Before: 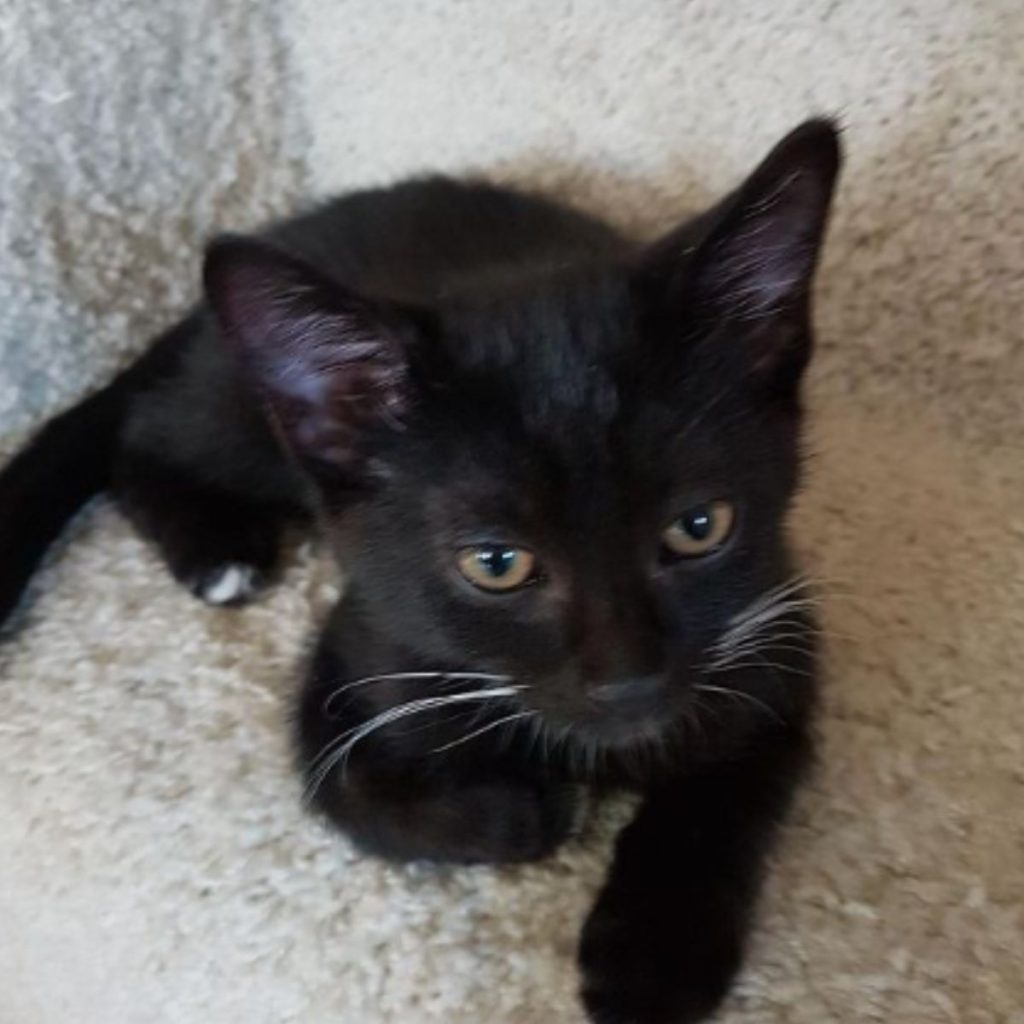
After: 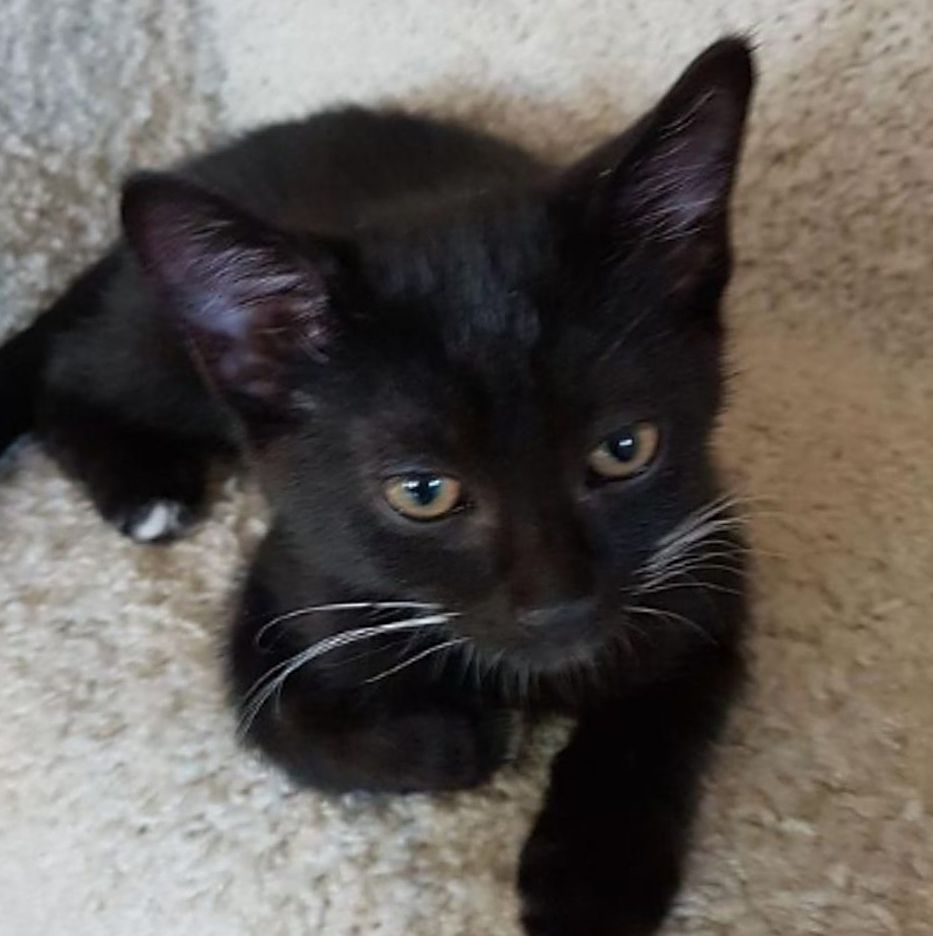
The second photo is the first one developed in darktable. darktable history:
sharpen: on, module defaults
crop and rotate: angle 1.82°, left 6.006%, top 5.708%
